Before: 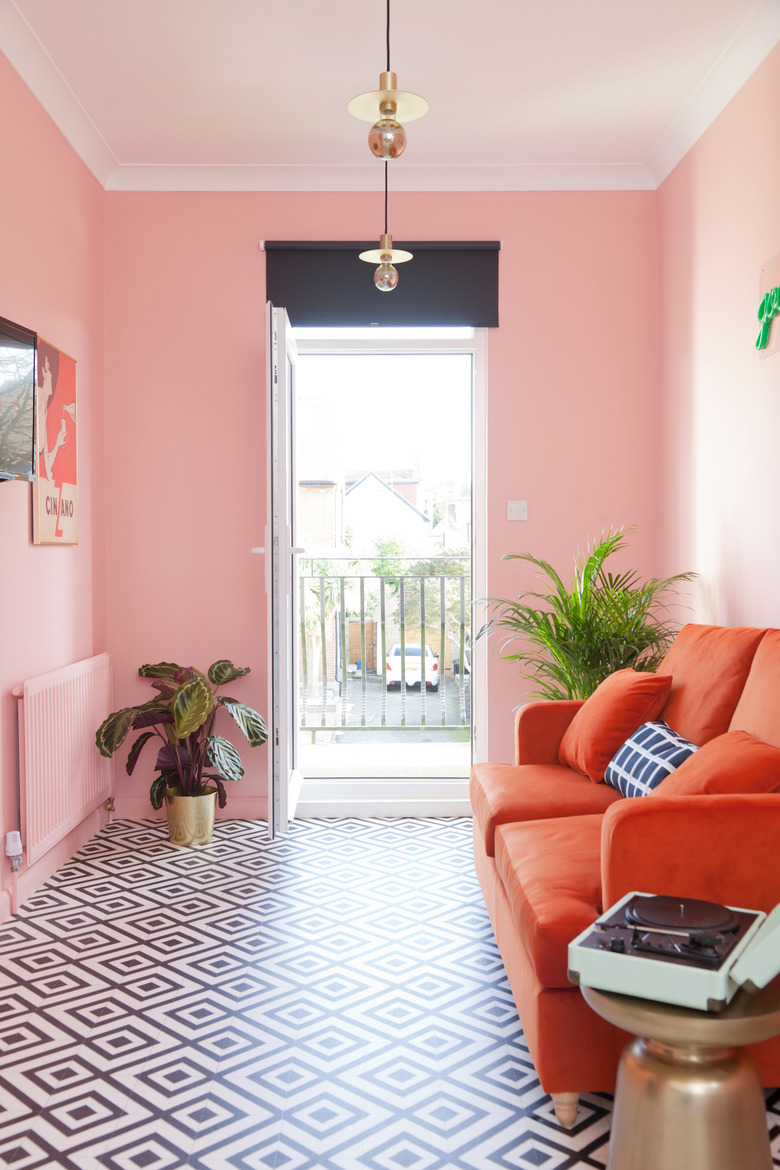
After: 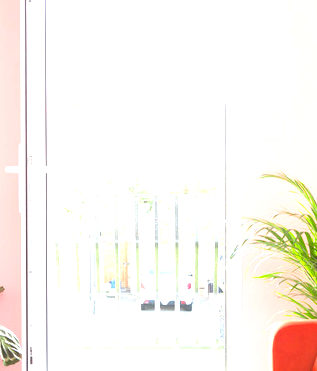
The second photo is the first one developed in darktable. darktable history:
exposure: black level correction 0, exposure 1.291 EV, compensate exposure bias true, compensate highlight preservation false
crop: left 31.623%, top 32.574%, right 27.733%, bottom 35.632%
contrast brightness saturation: contrast 0.04, saturation 0.069
